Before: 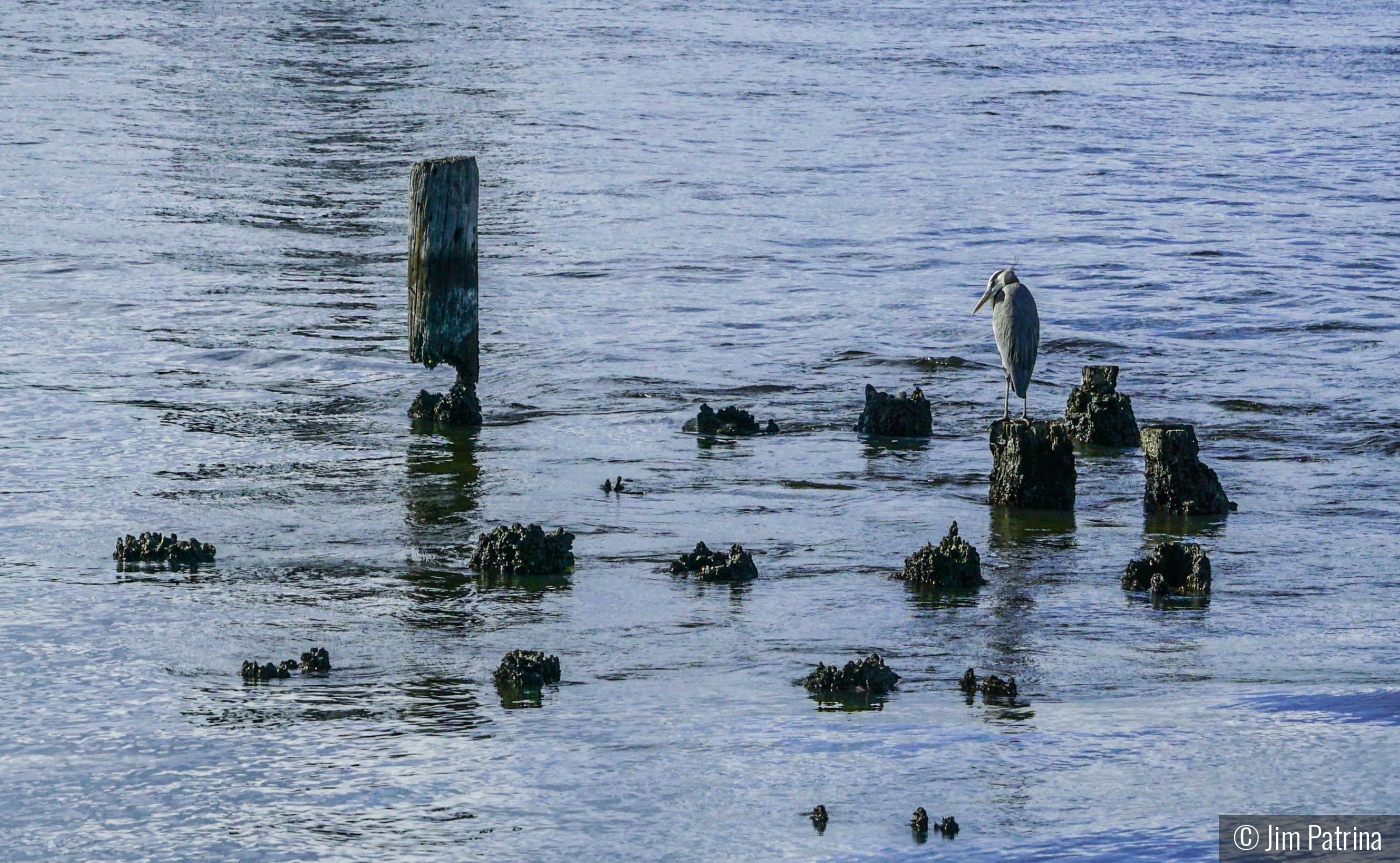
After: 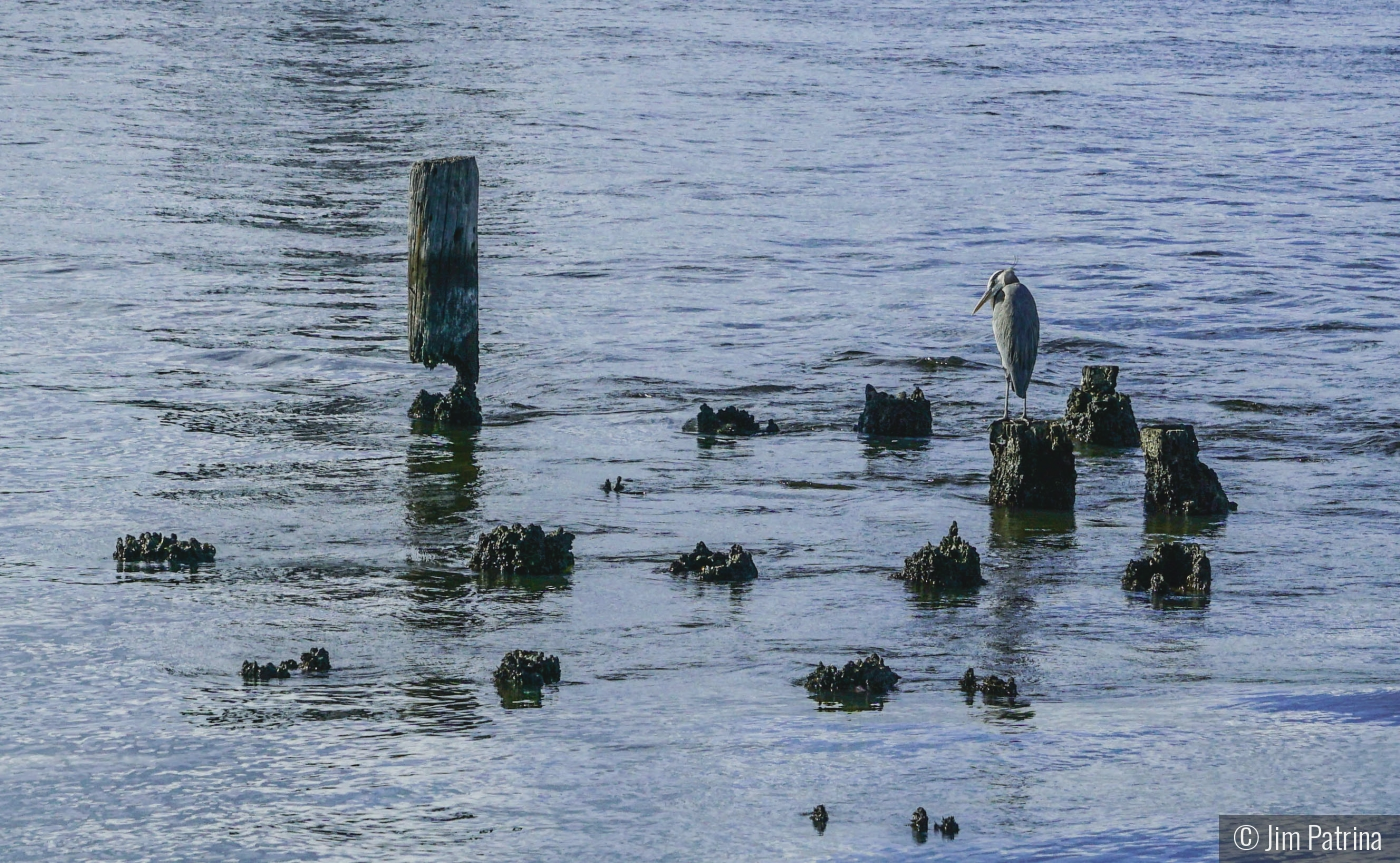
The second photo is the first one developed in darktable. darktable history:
contrast brightness saturation: contrast -0.099, saturation -0.091
